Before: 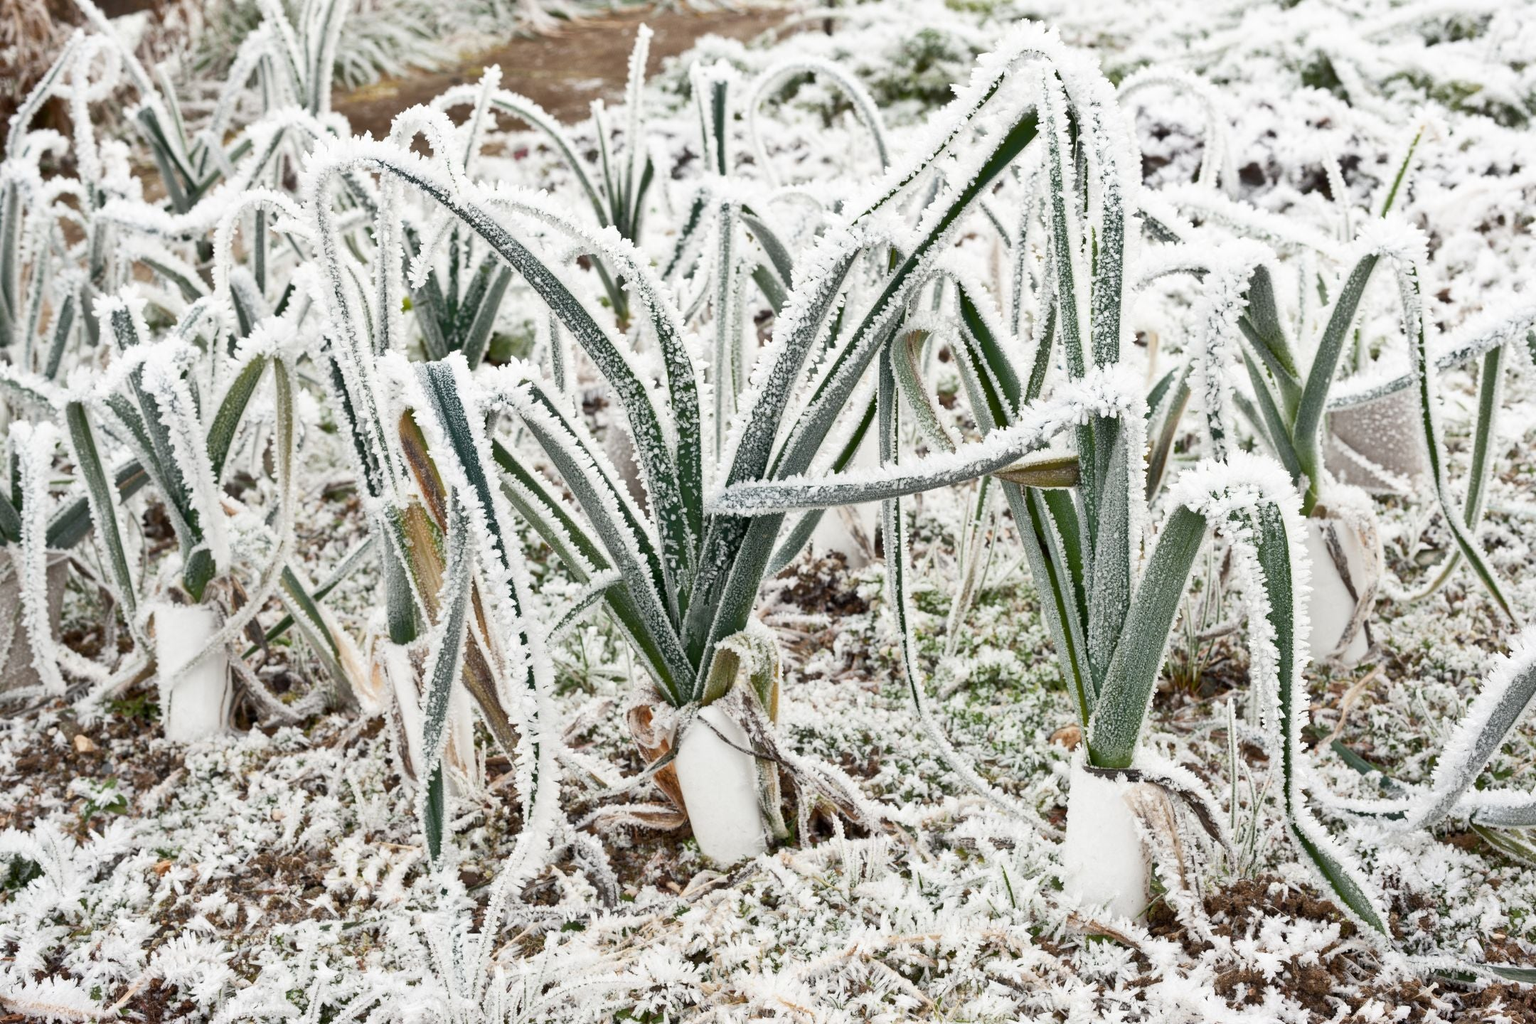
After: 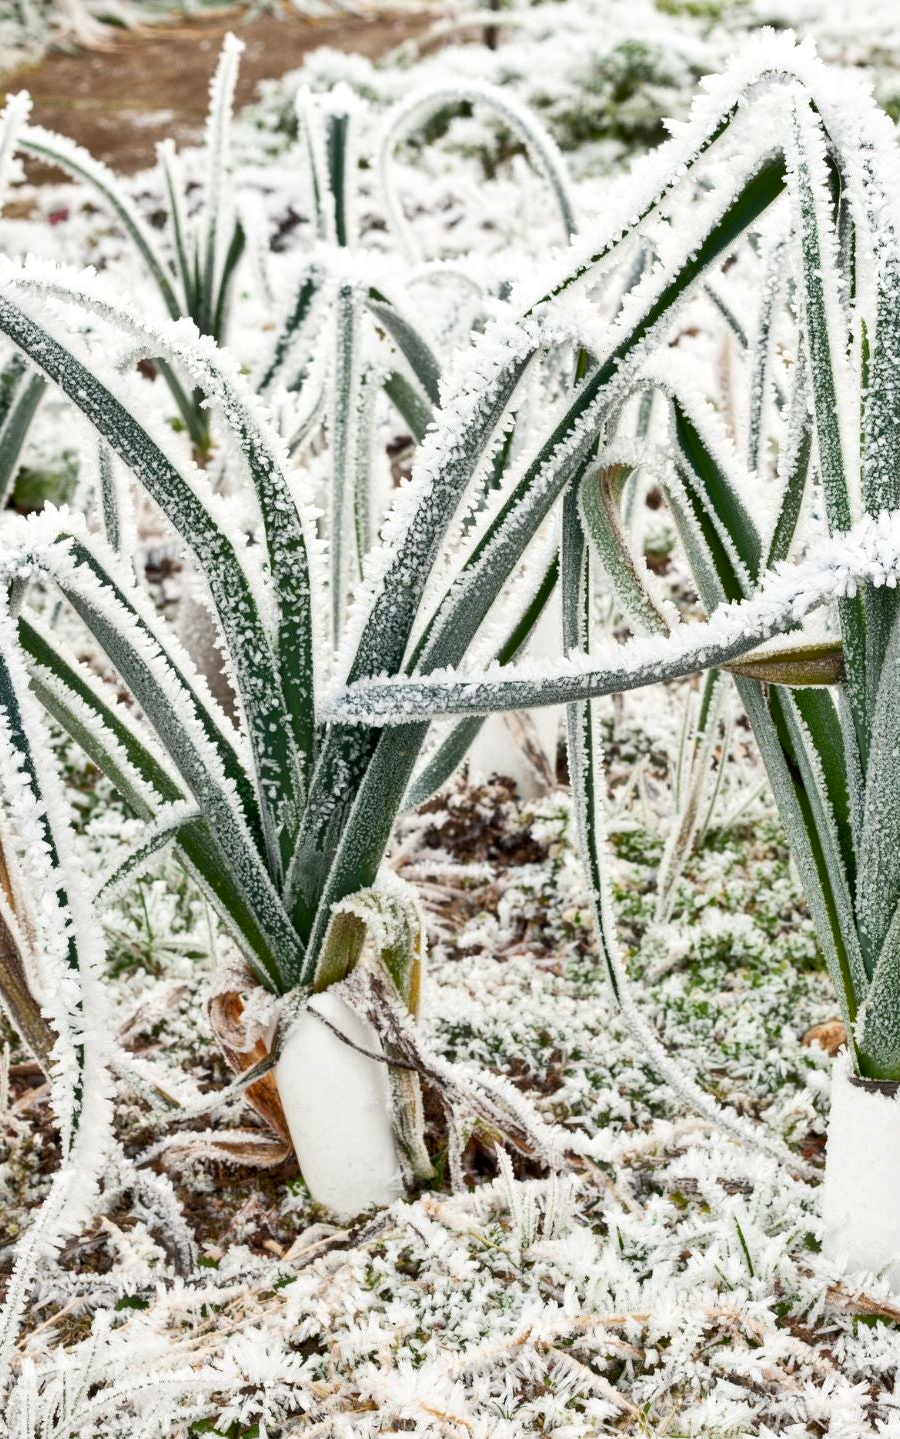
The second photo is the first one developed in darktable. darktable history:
crop: left 31.229%, right 27.105%
local contrast: highlights 100%, shadows 100%, detail 120%, midtone range 0.2
contrast brightness saturation: contrast 0.09, saturation 0.28
